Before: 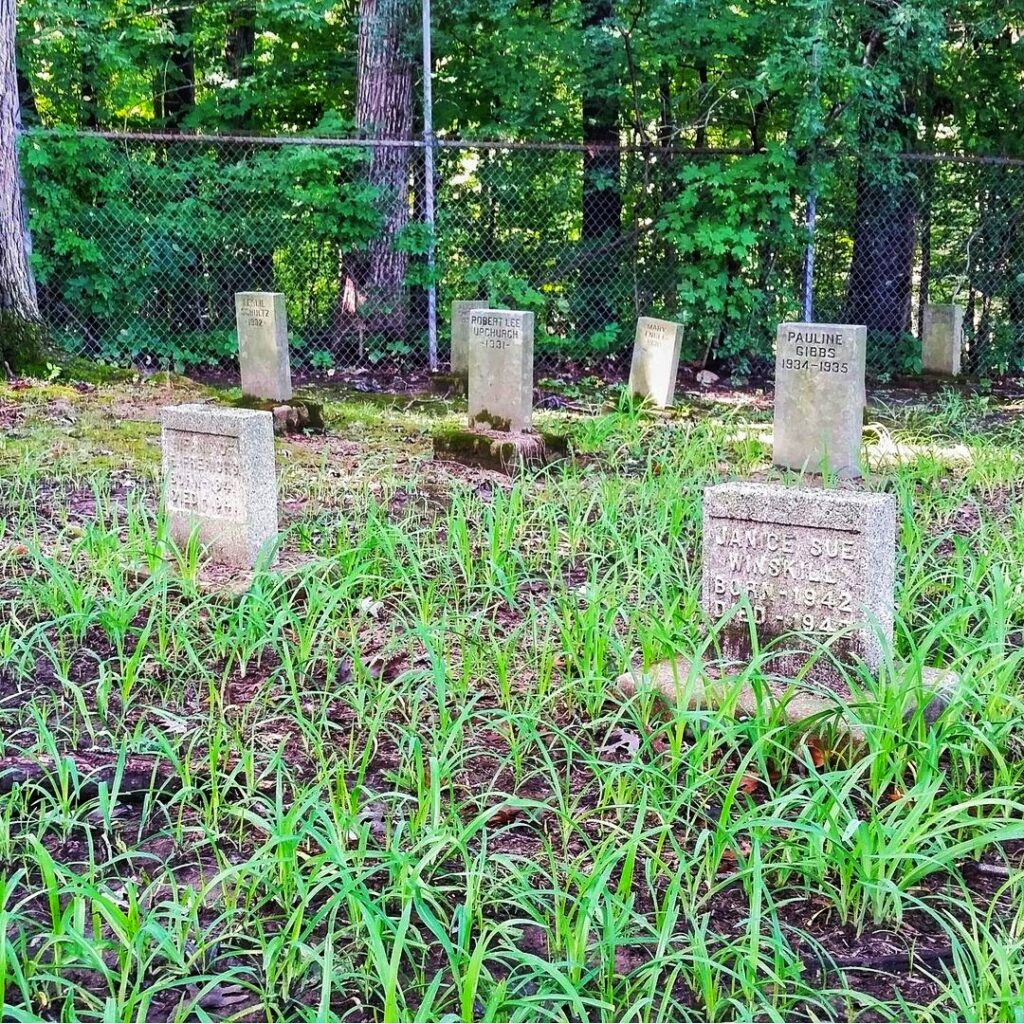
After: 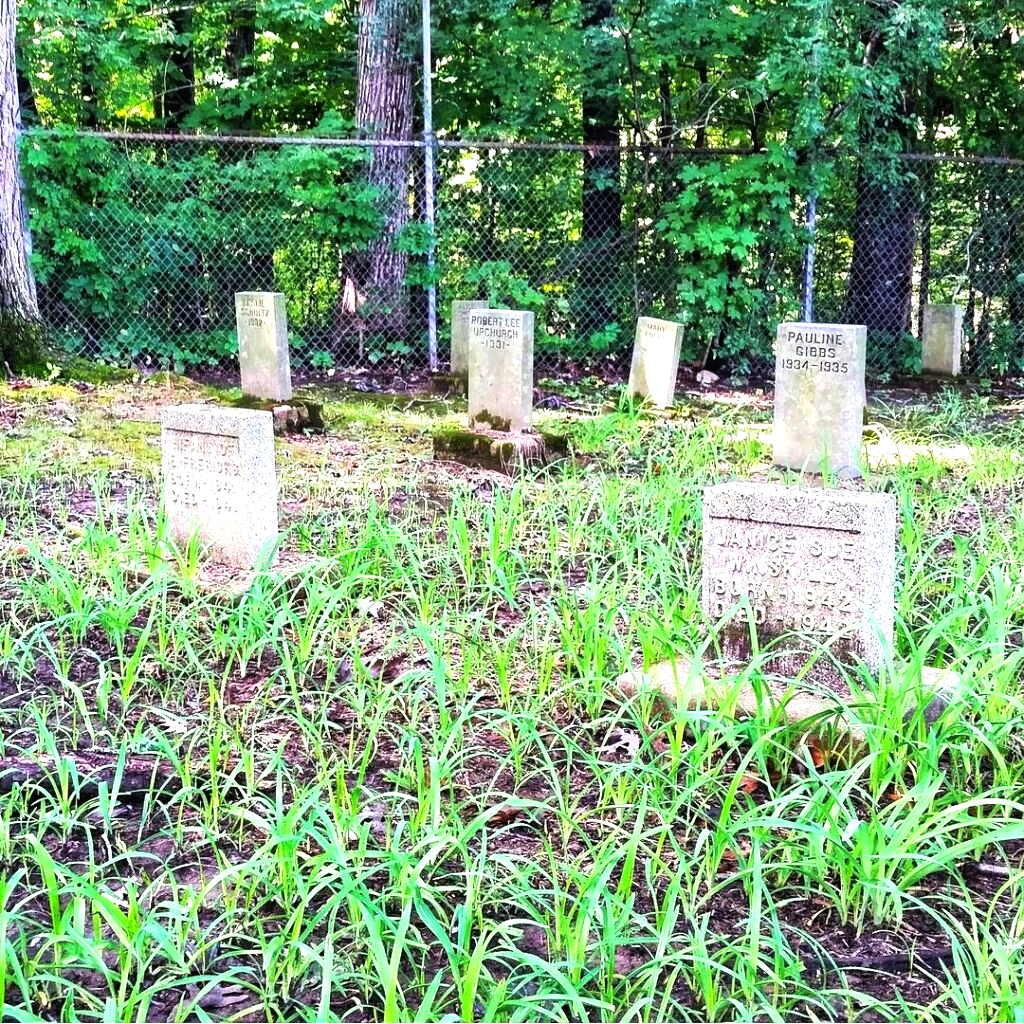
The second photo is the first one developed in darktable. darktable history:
tone equalizer: -8 EV -0.771 EV, -7 EV -0.701 EV, -6 EV -0.618 EV, -5 EV -0.419 EV, -3 EV 0.392 EV, -2 EV 0.6 EV, -1 EV 0.7 EV, +0 EV 0.75 EV
